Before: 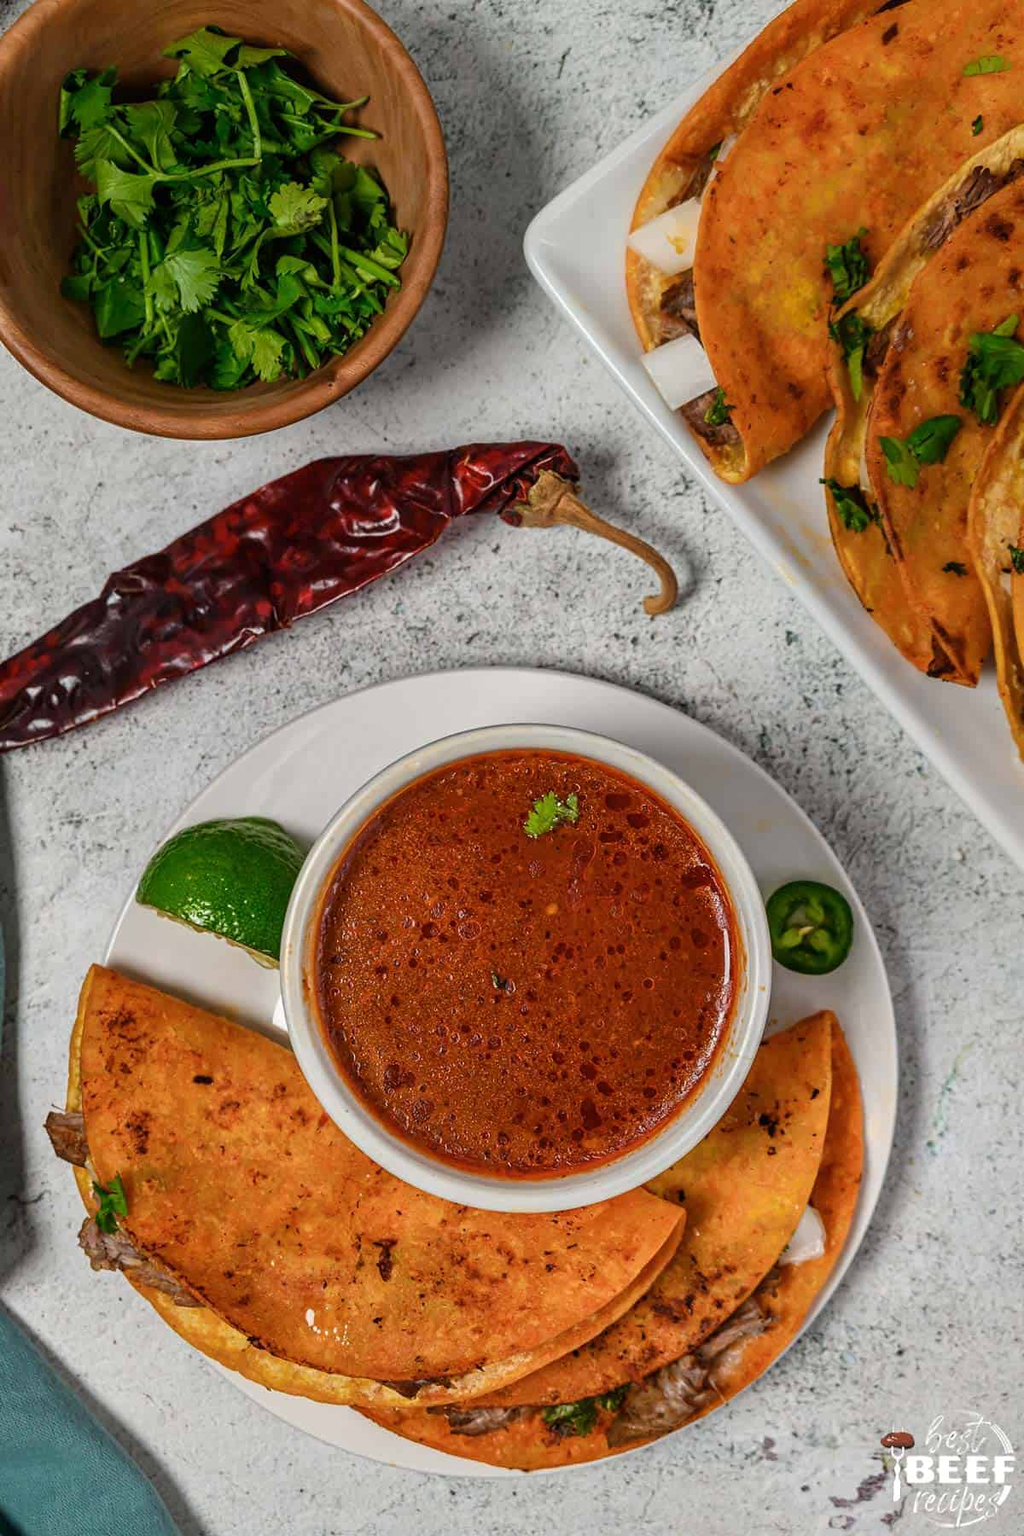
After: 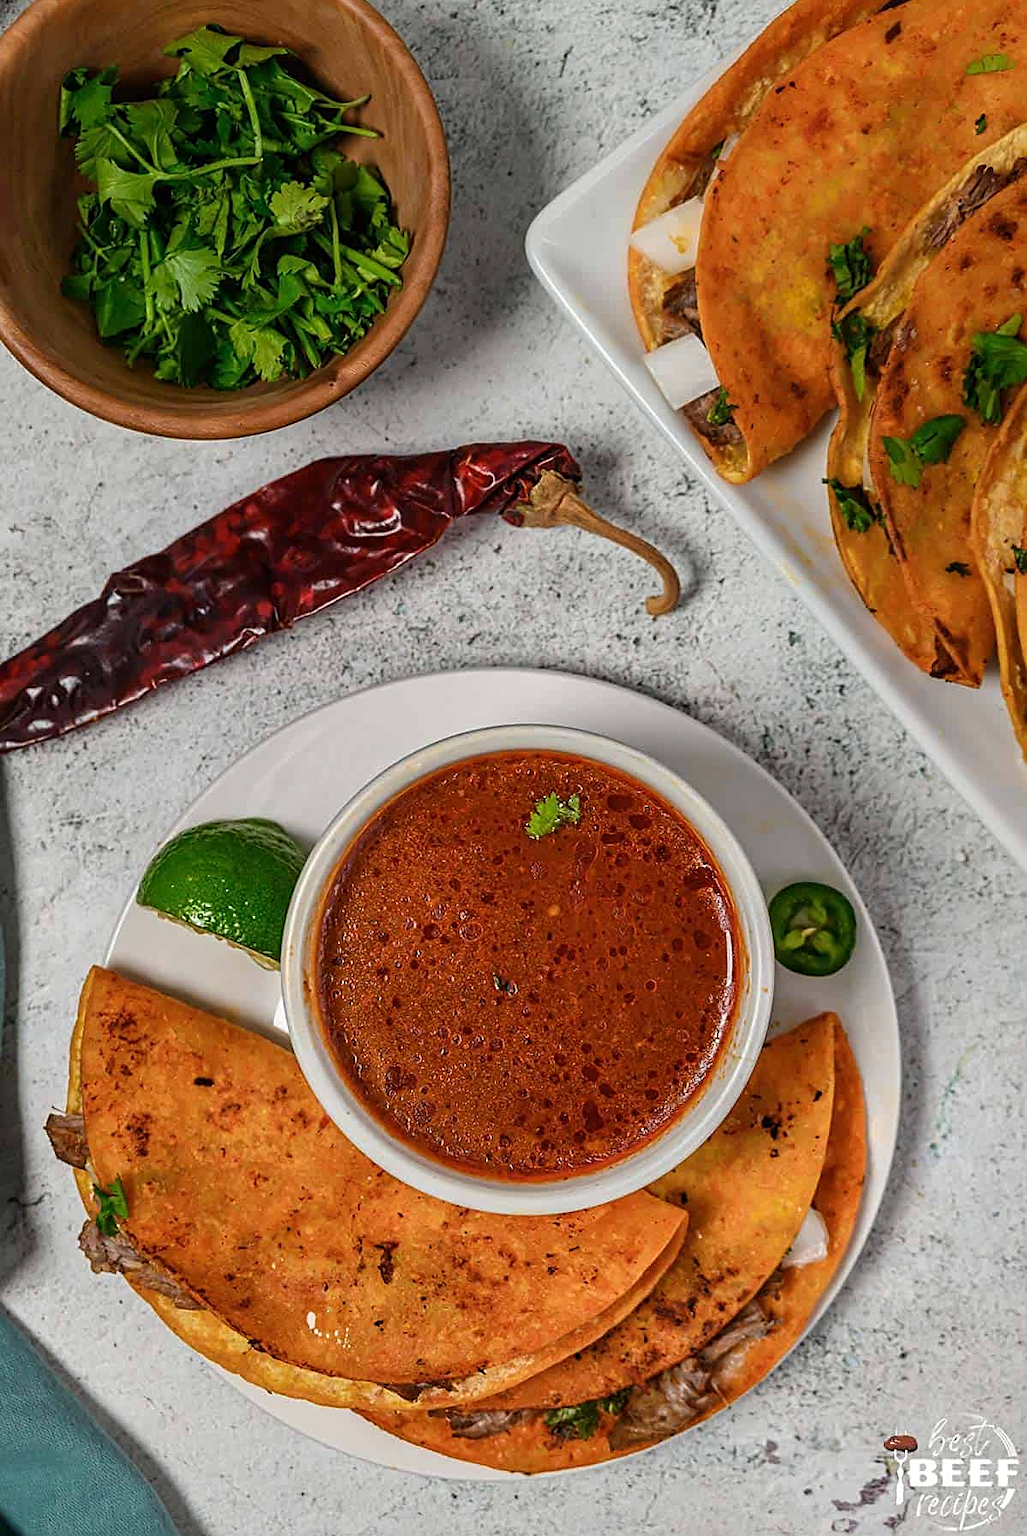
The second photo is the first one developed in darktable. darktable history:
crop: top 0.131%, bottom 0.202%
sharpen: on, module defaults
